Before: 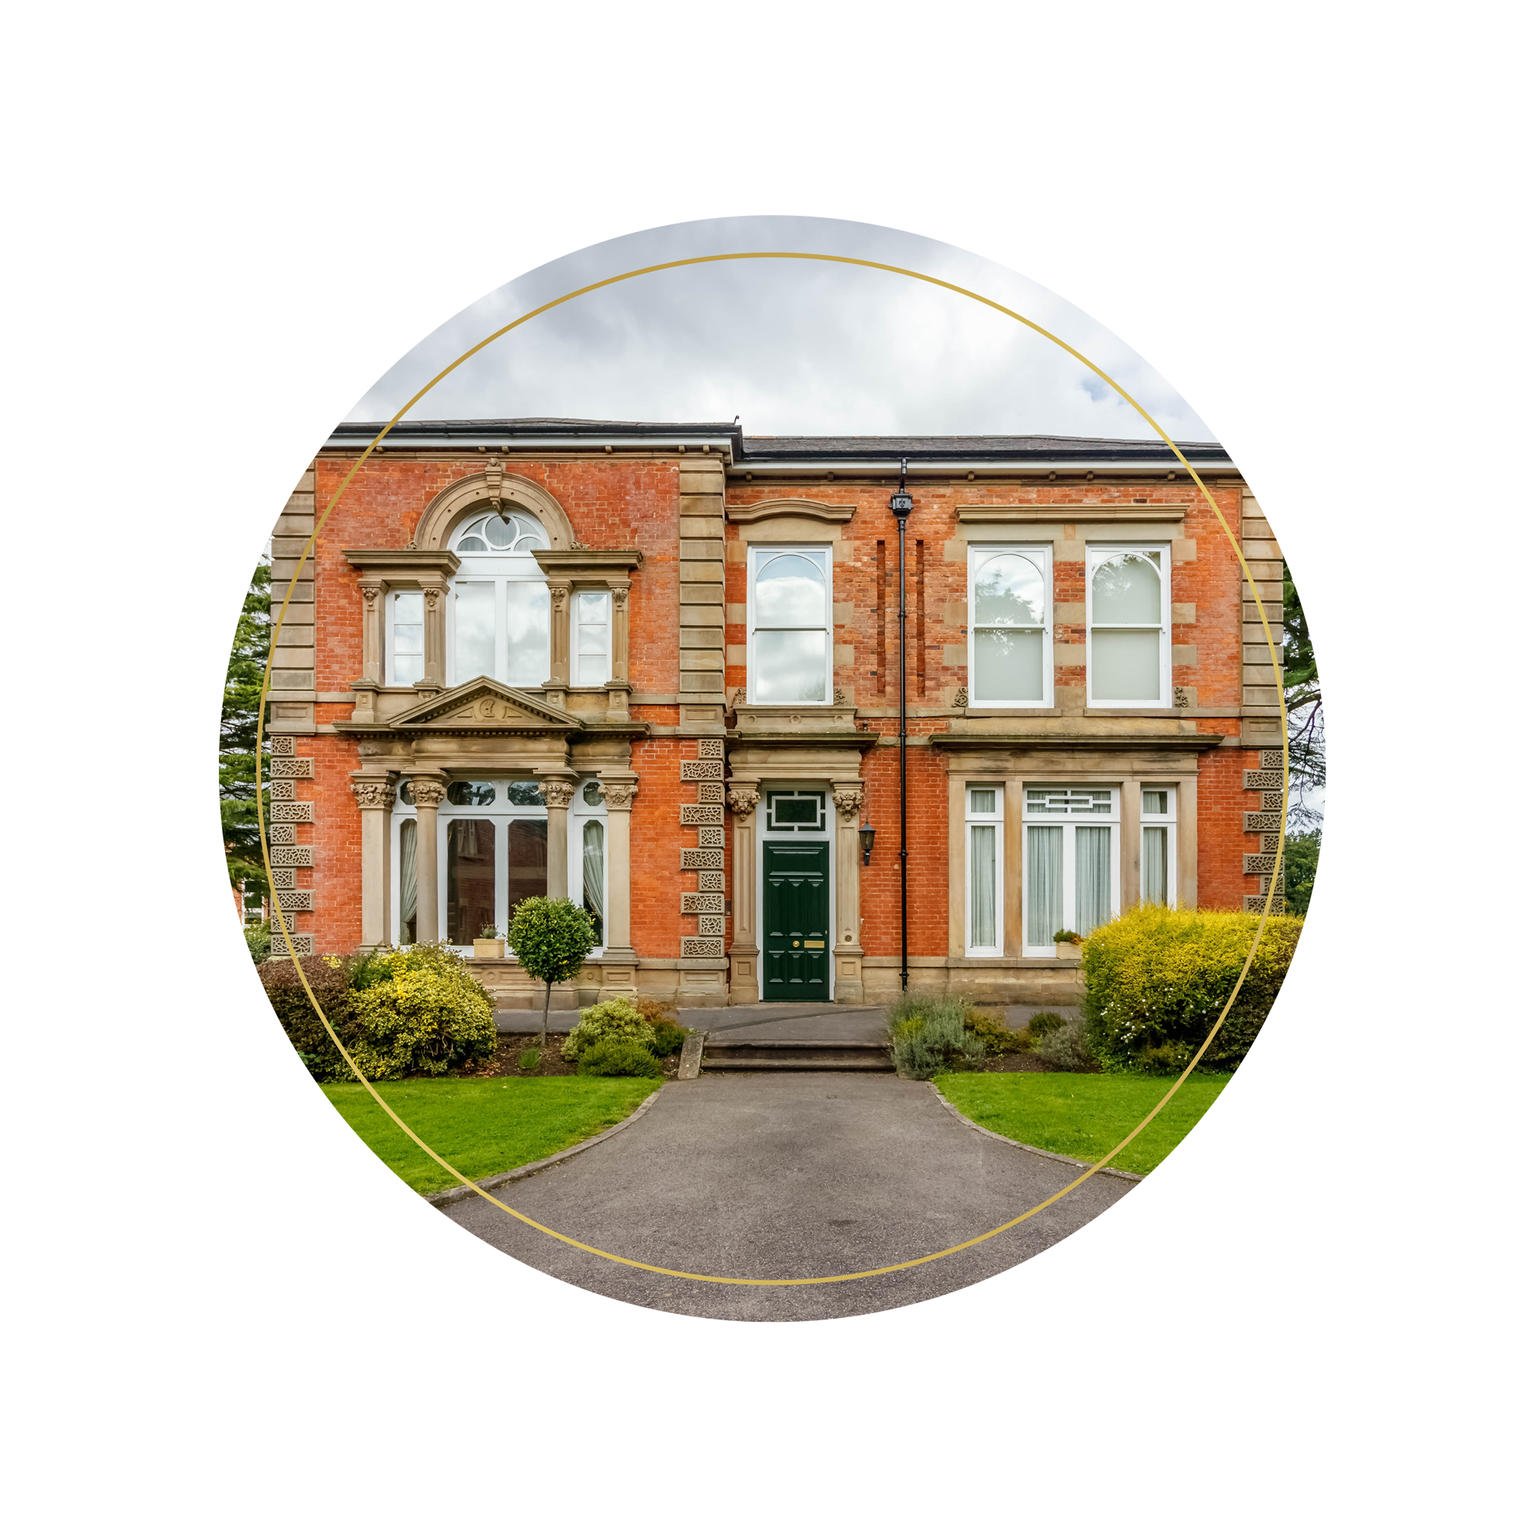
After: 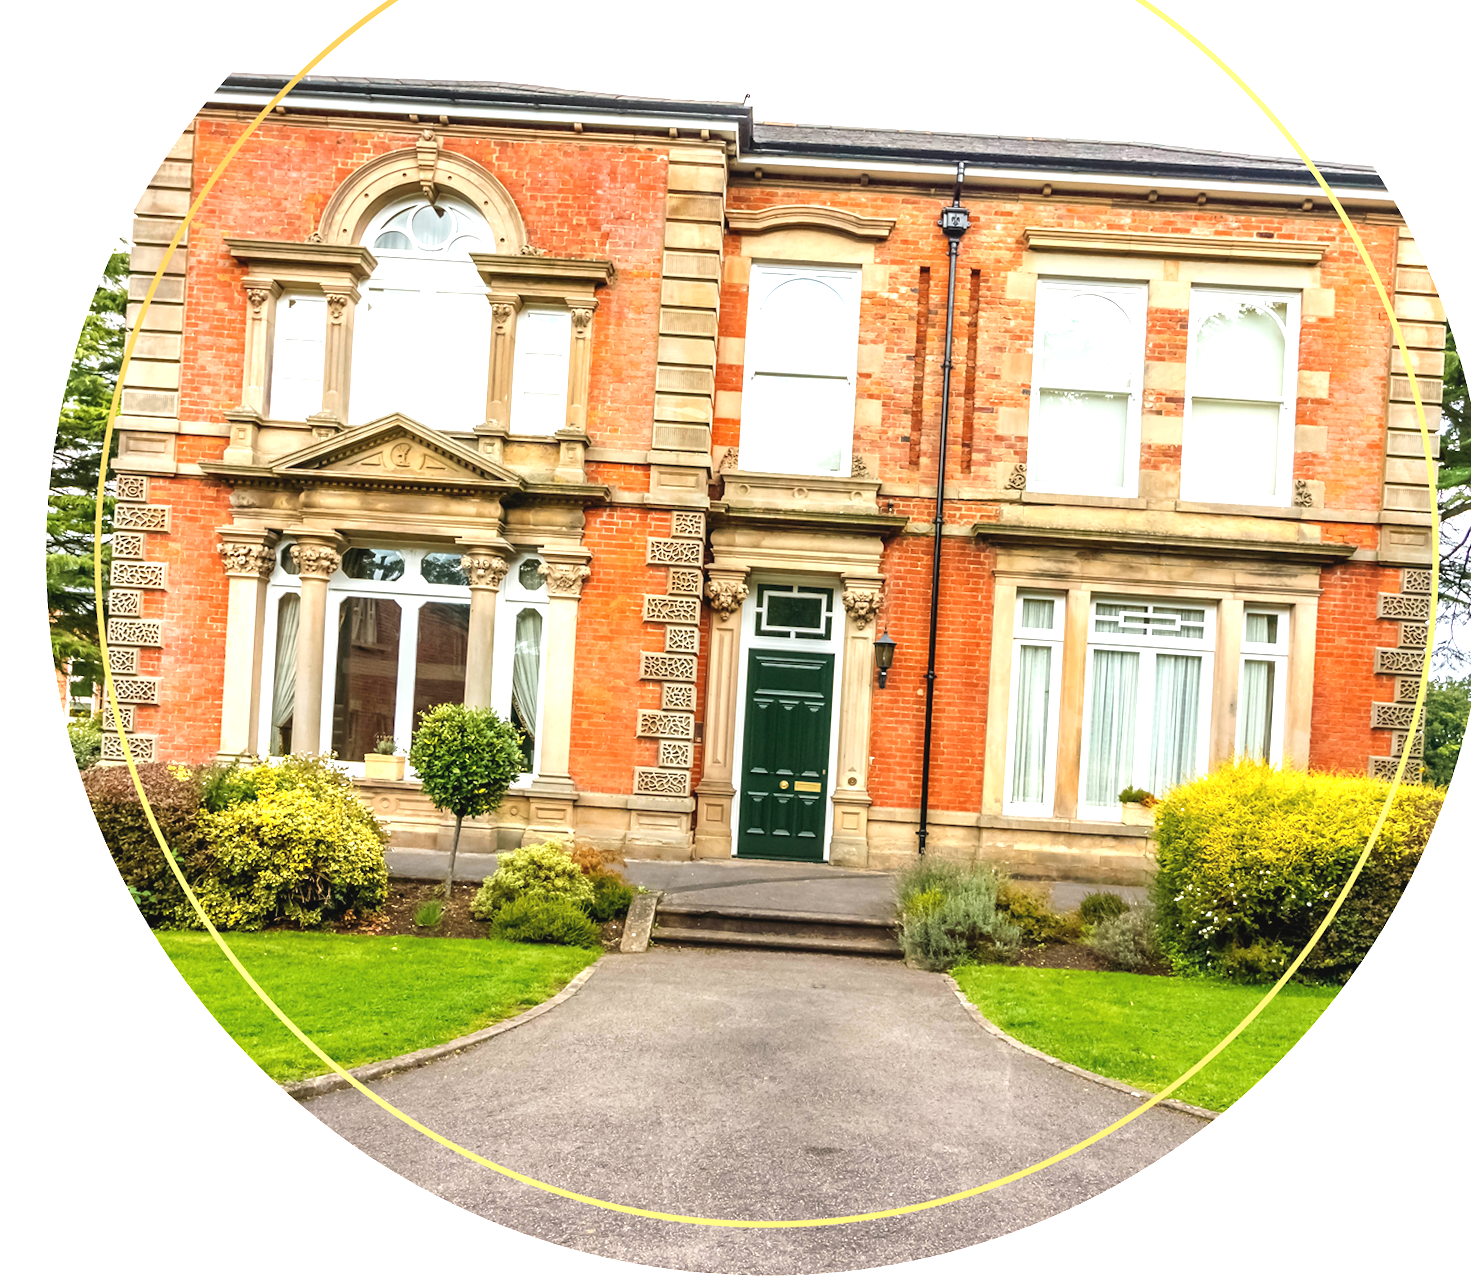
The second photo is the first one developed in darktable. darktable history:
crop and rotate: angle -3.37°, left 9.79%, top 20.73%, right 12.42%, bottom 11.82%
vignetting: fall-off start 100%, brightness 0.05, saturation 0
exposure: black level correction -0.002, exposure 1.115 EV, compensate highlight preservation false
